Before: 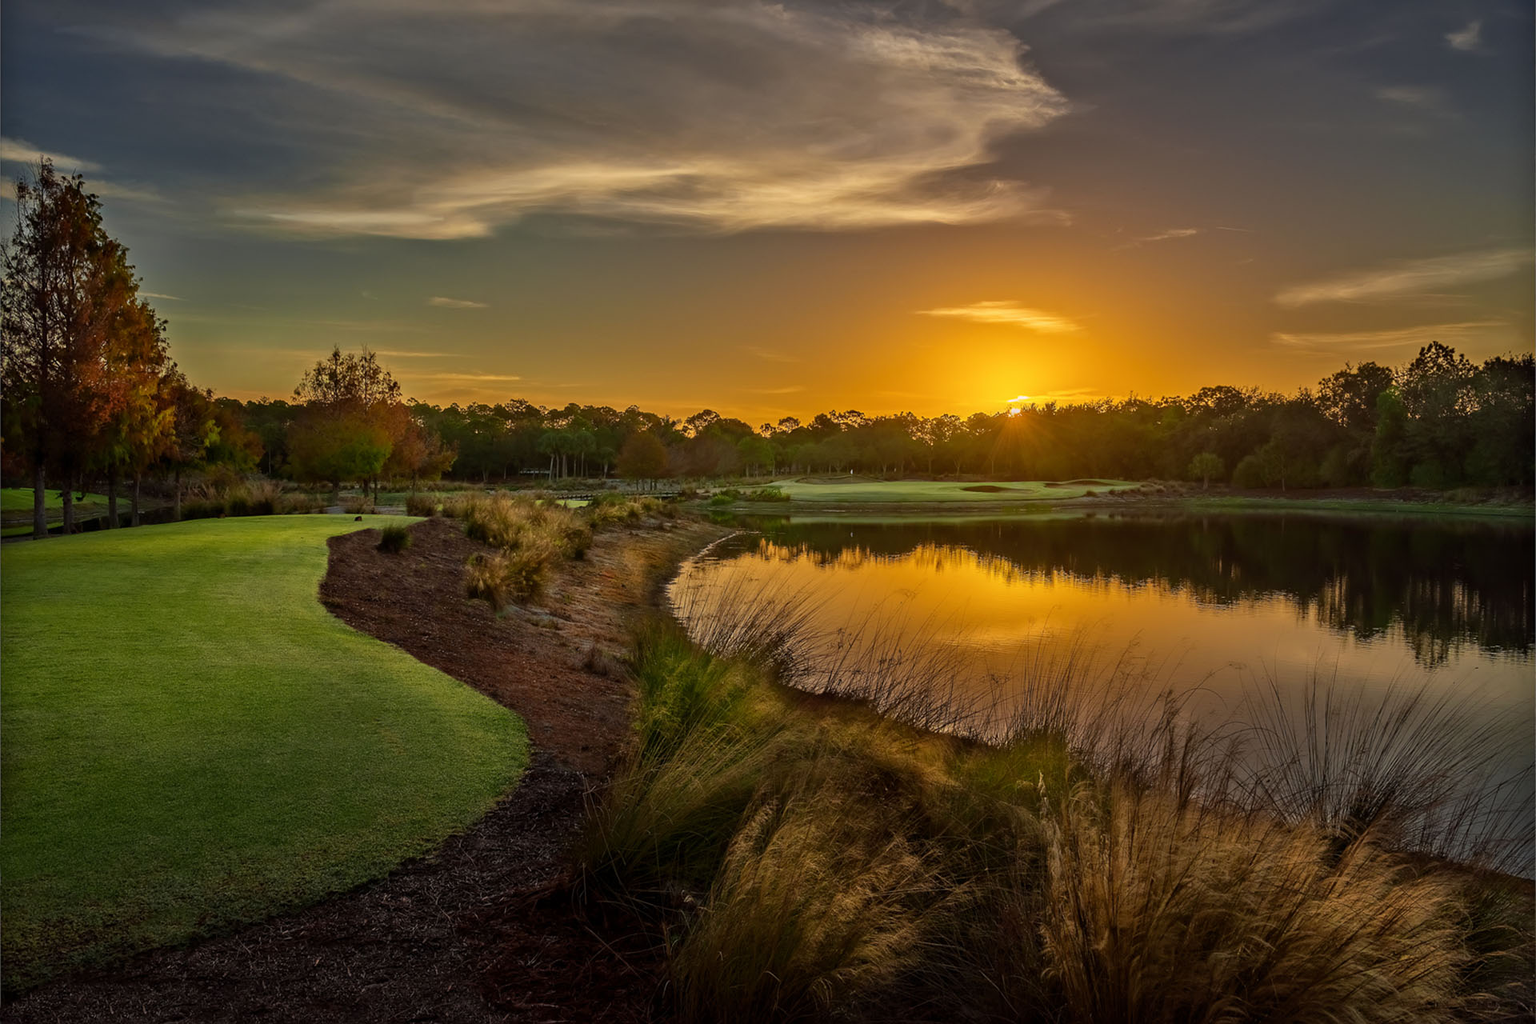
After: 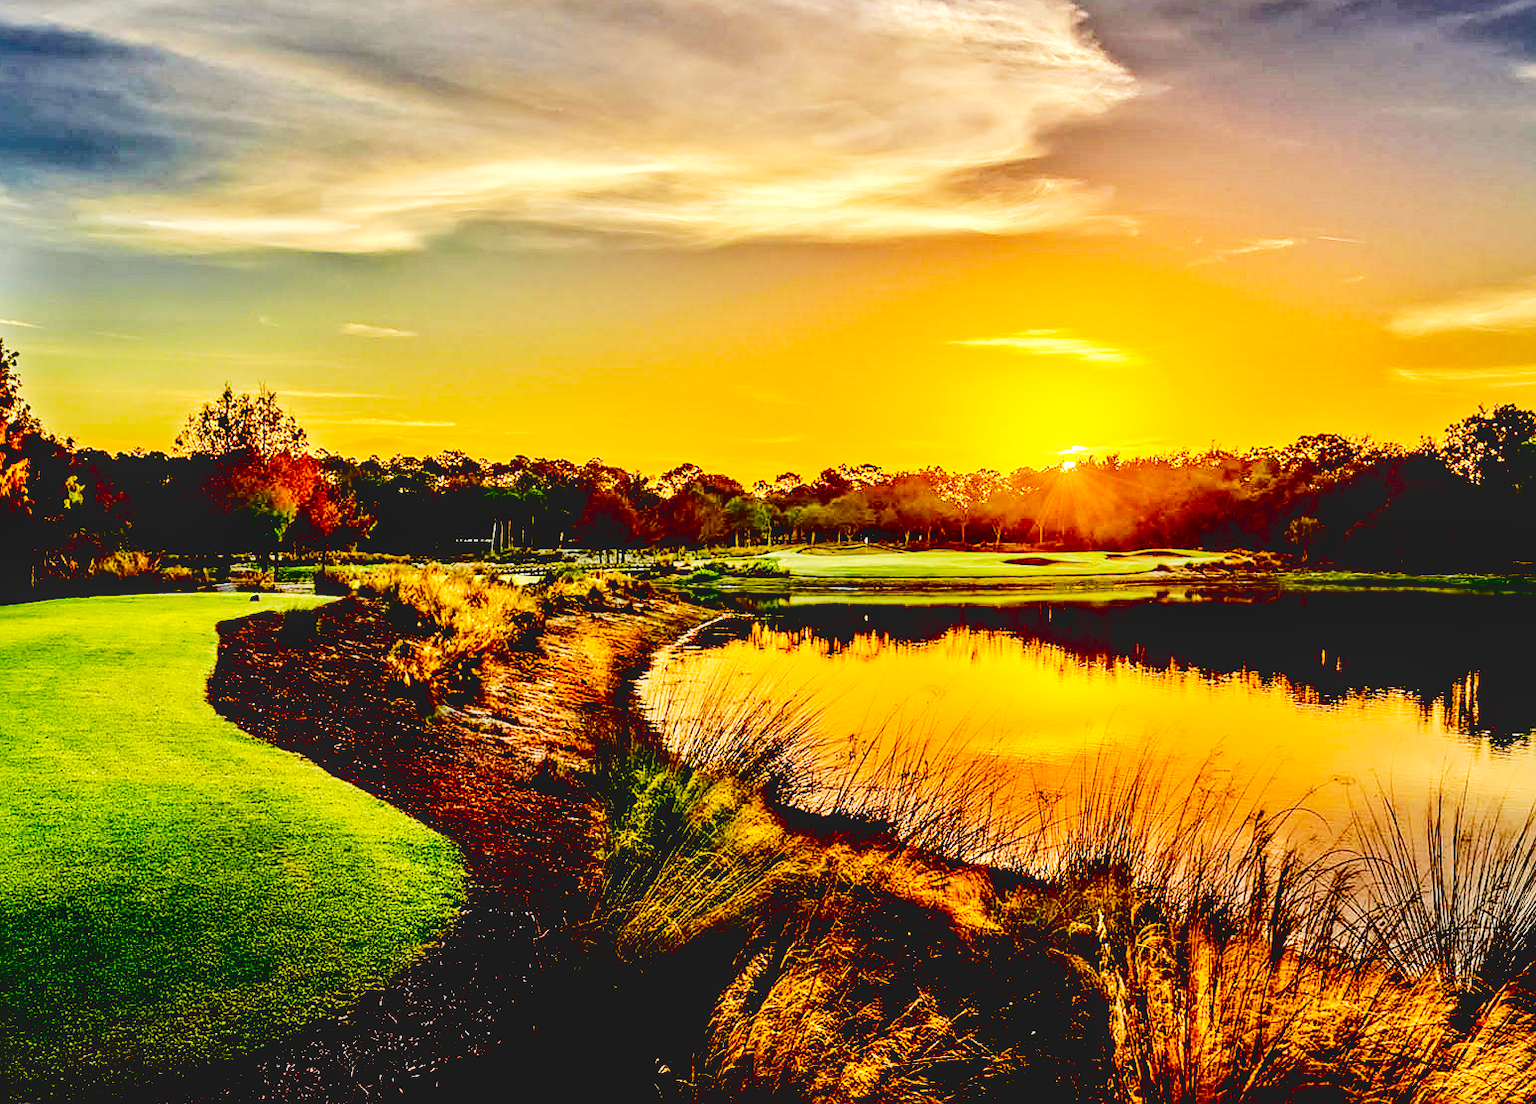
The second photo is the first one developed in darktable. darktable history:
crop: left 9.985%, top 3.575%, right 9.302%, bottom 9.376%
local contrast: on, module defaults
tone curve: curves: ch0 [(0, 0) (0.003, 0.077) (0.011, 0.078) (0.025, 0.078) (0.044, 0.08) (0.069, 0.088) (0.1, 0.102) (0.136, 0.12) (0.177, 0.148) (0.224, 0.191) (0.277, 0.261) (0.335, 0.335) (0.399, 0.419) (0.468, 0.522) (0.543, 0.611) (0.623, 0.702) (0.709, 0.779) (0.801, 0.855) (0.898, 0.918) (1, 1)], color space Lab, independent channels, preserve colors none
base curve: curves: ch0 [(0, 0) (0.007, 0.004) (0.027, 0.03) (0.046, 0.07) (0.207, 0.54) (0.442, 0.872) (0.673, 0.972) (1, 1)], preserve colors none
exposure: black level correction 0.028, exposure -0.074 EV, compensate highlight preservation false
sharpen: radius 1.826, amount 0.413, threshold 1.139
tone equalizer: -7 EV 0.142 EV, -6 EV 0.565 EV, -5 EV 1.12 EV, -4 EV 1.35 EV, -3 EV 1.12 EV, -2 EV 0.6 EV, -1 EV 0.163 EV
